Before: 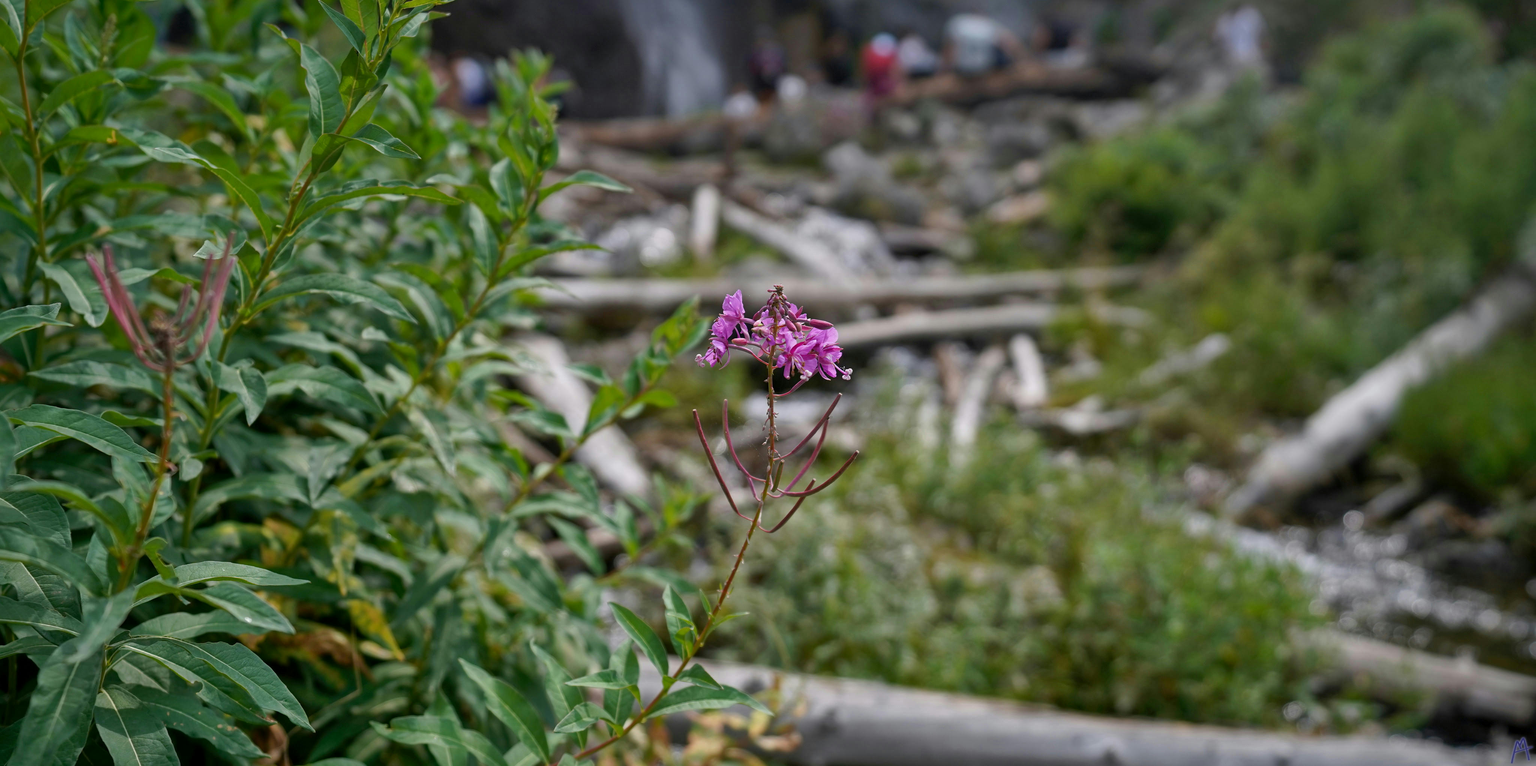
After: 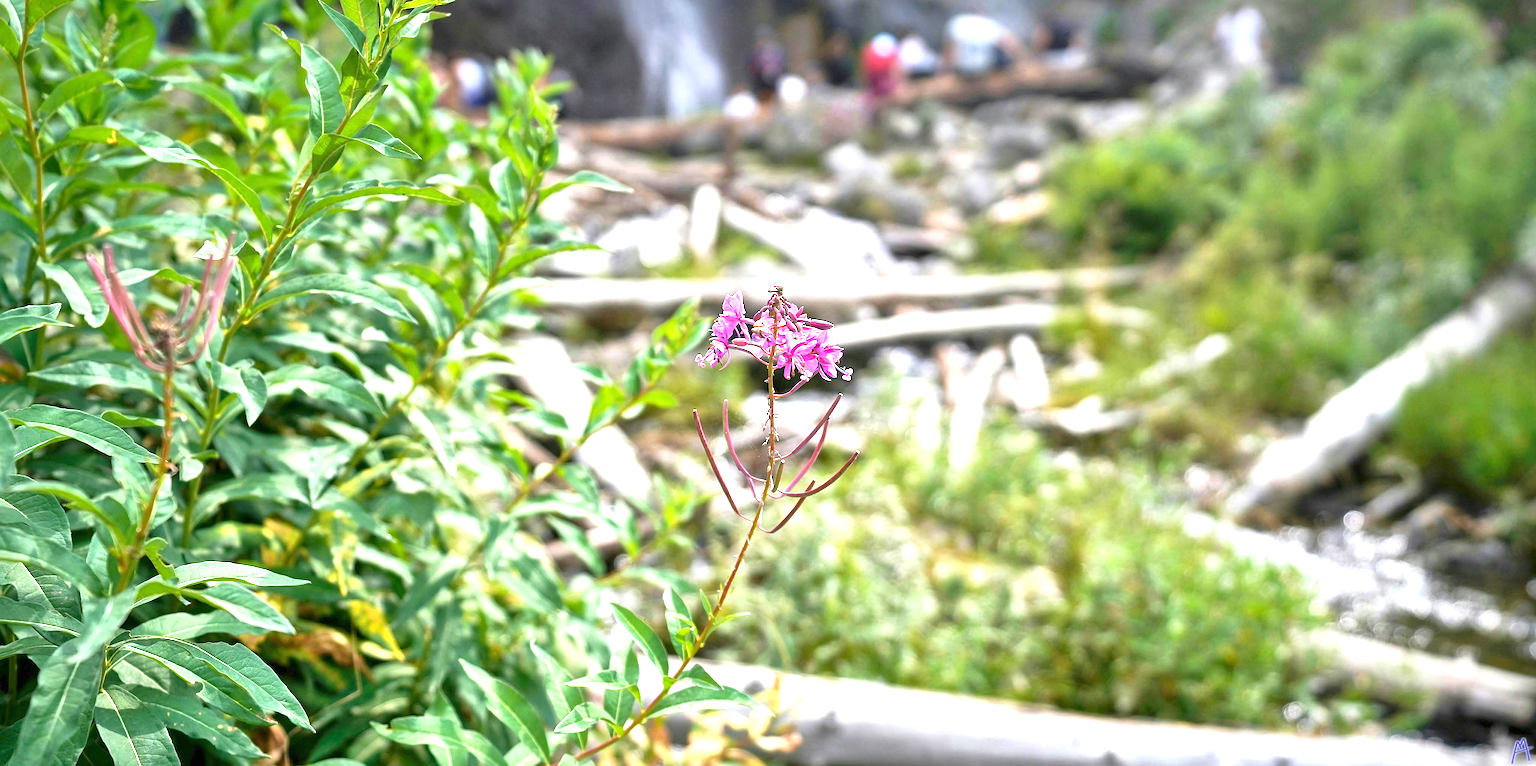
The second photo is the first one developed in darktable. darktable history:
exposure: black level correction 0, exposure 2.088 EV, compensate exposure bias true, compensate highlight preservation false
sharpen: on, module defaults
